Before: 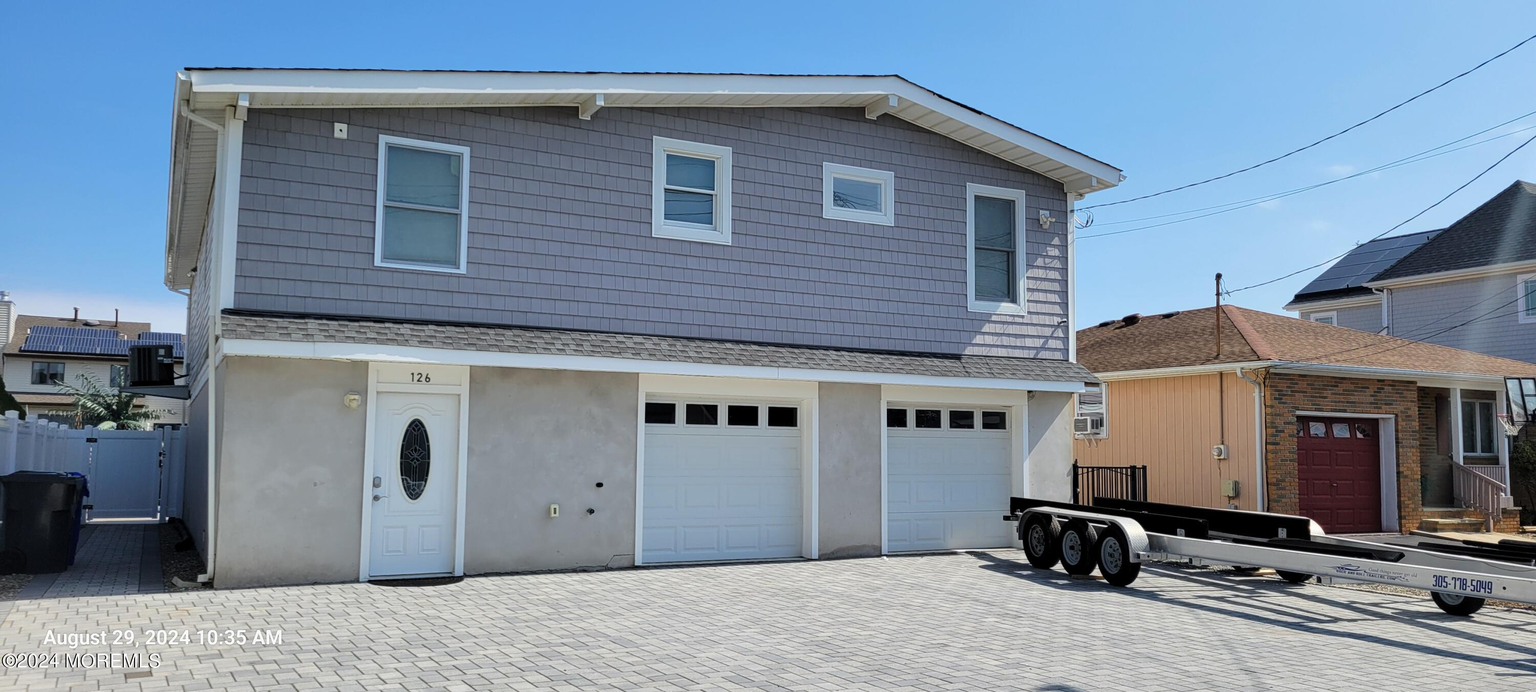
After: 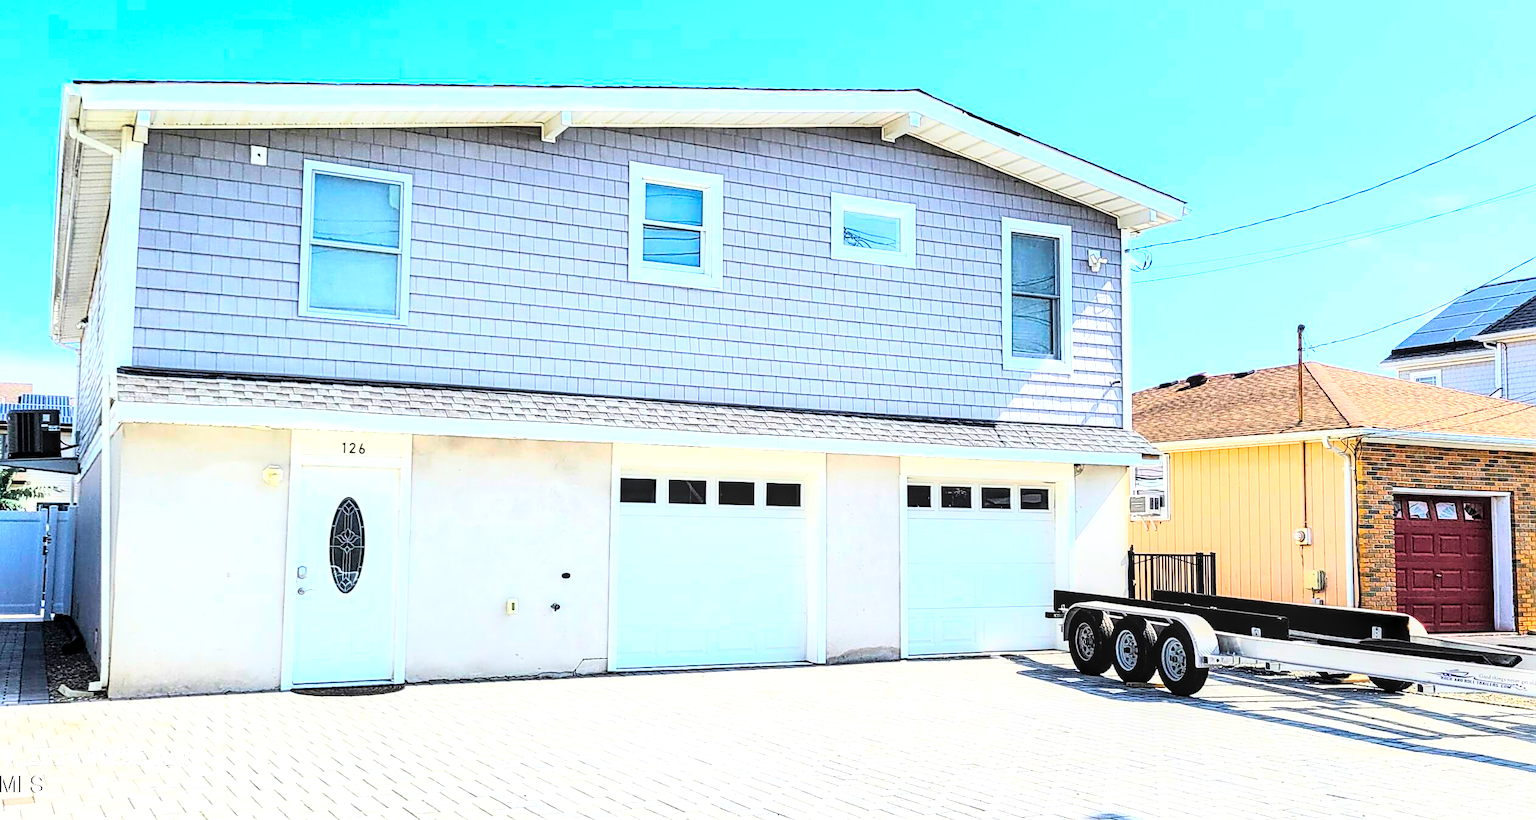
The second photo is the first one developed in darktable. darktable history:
base curve: curves: ch0 [(0, 0) (0.012, 0.01) (0.073, 0.168) (0.31, 0.711) (0.645, 0.957) (1, 1)]
local contrast: detail 139%
sharpen: on, module defaults
crop: left 8.013%, right 7.531%
color balance rgb: perceptual saturation grading › global saturation 31.128%, perceptual brilliance grading › highlights 9.734%, perceptual brilliance grading › mid-tones 5.305%, global vibrance 20%
exposure: black level correction 0, exposure 0.9 EV, compensate highlight preservation false
